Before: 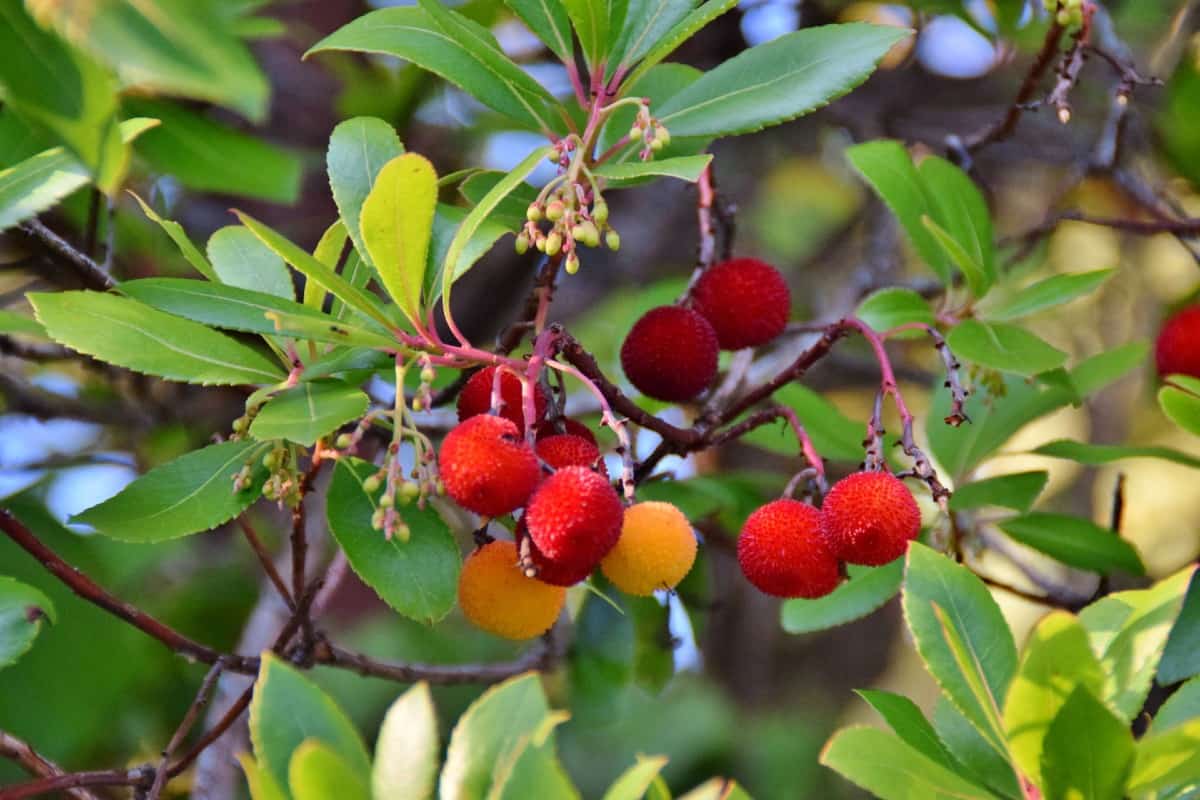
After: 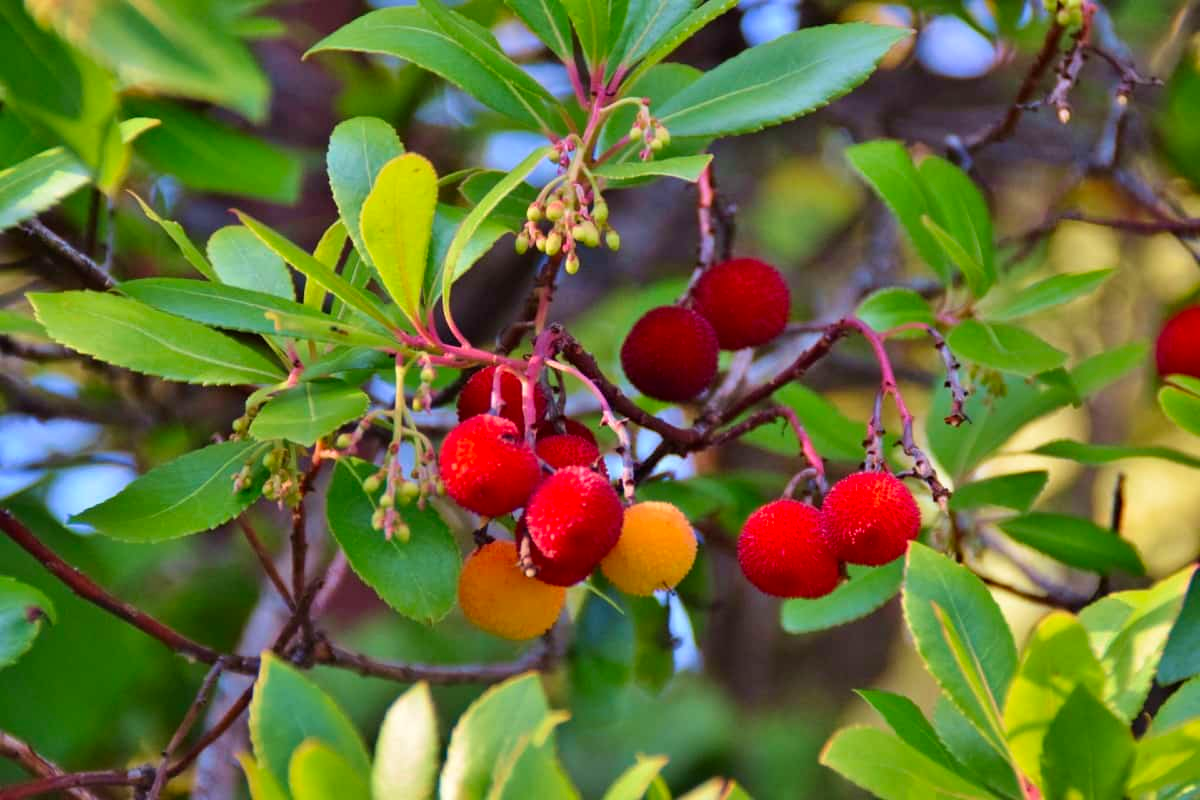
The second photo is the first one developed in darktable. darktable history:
velvia: on, module defaults
contrast brightness saturation: saturation 0.18
